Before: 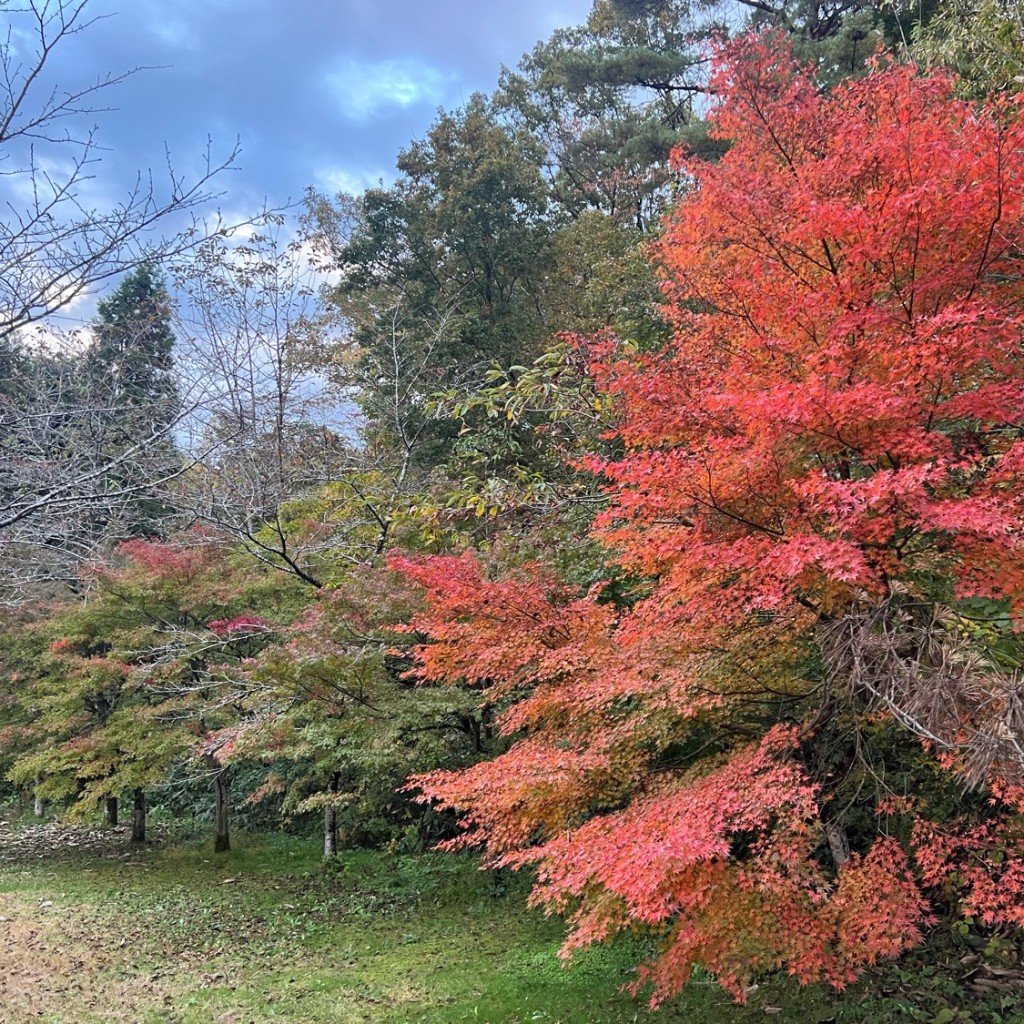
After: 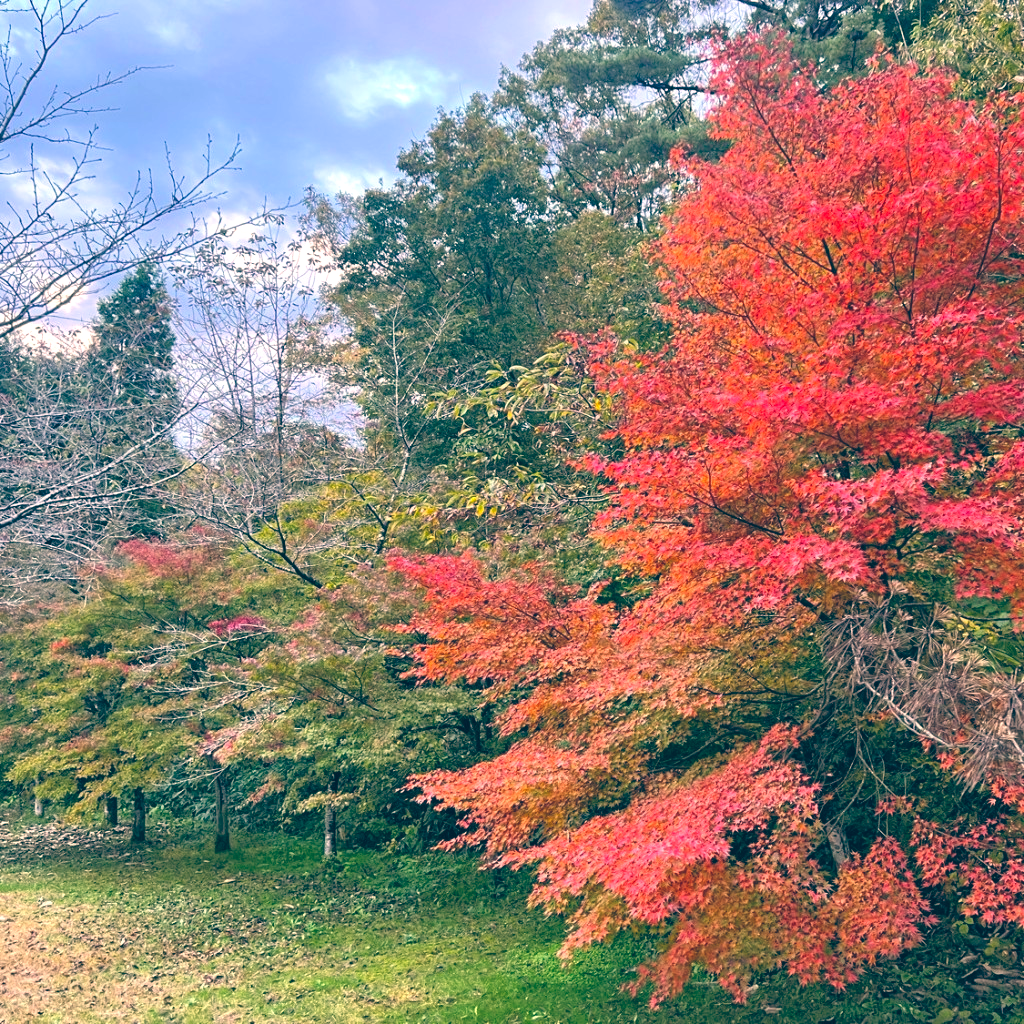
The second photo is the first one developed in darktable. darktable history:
color balance: lift [1.006, 0.985, 1.002, 1.015], gamma [1, 0.953, 1.008, 1.047], gain [1.076, 1.13, 1.004, 0.87]
color balance rgb: perceptual saturation grading › global saturation 20%, global vibrance 20%
exposure: exposure 0.367 EV, compensate highlight preservation false
